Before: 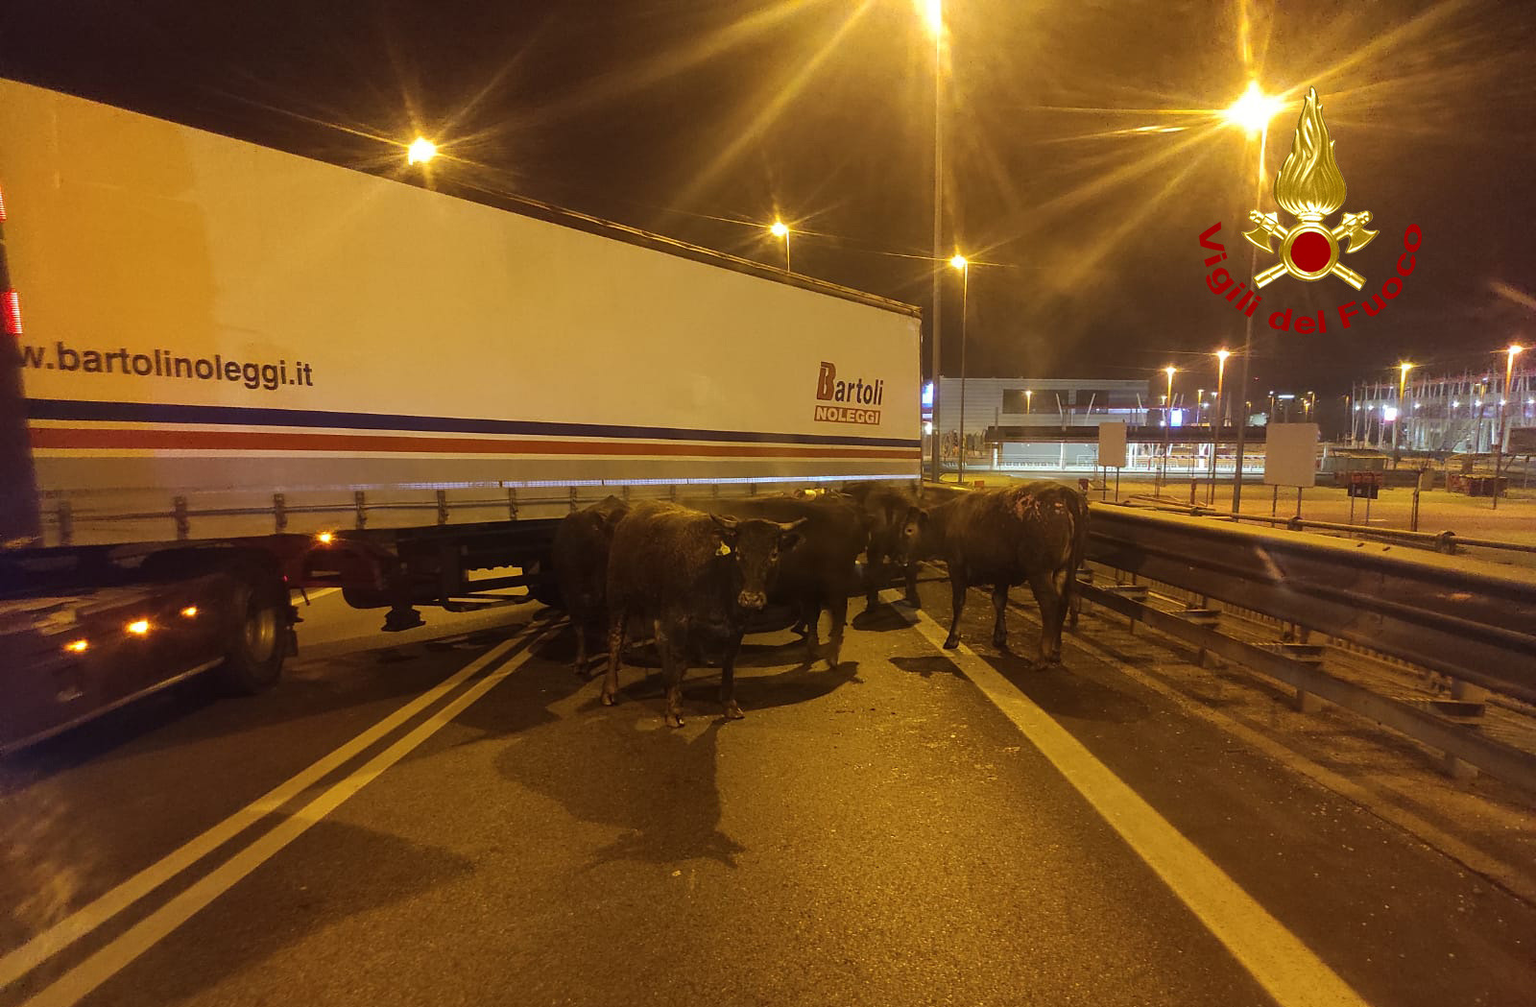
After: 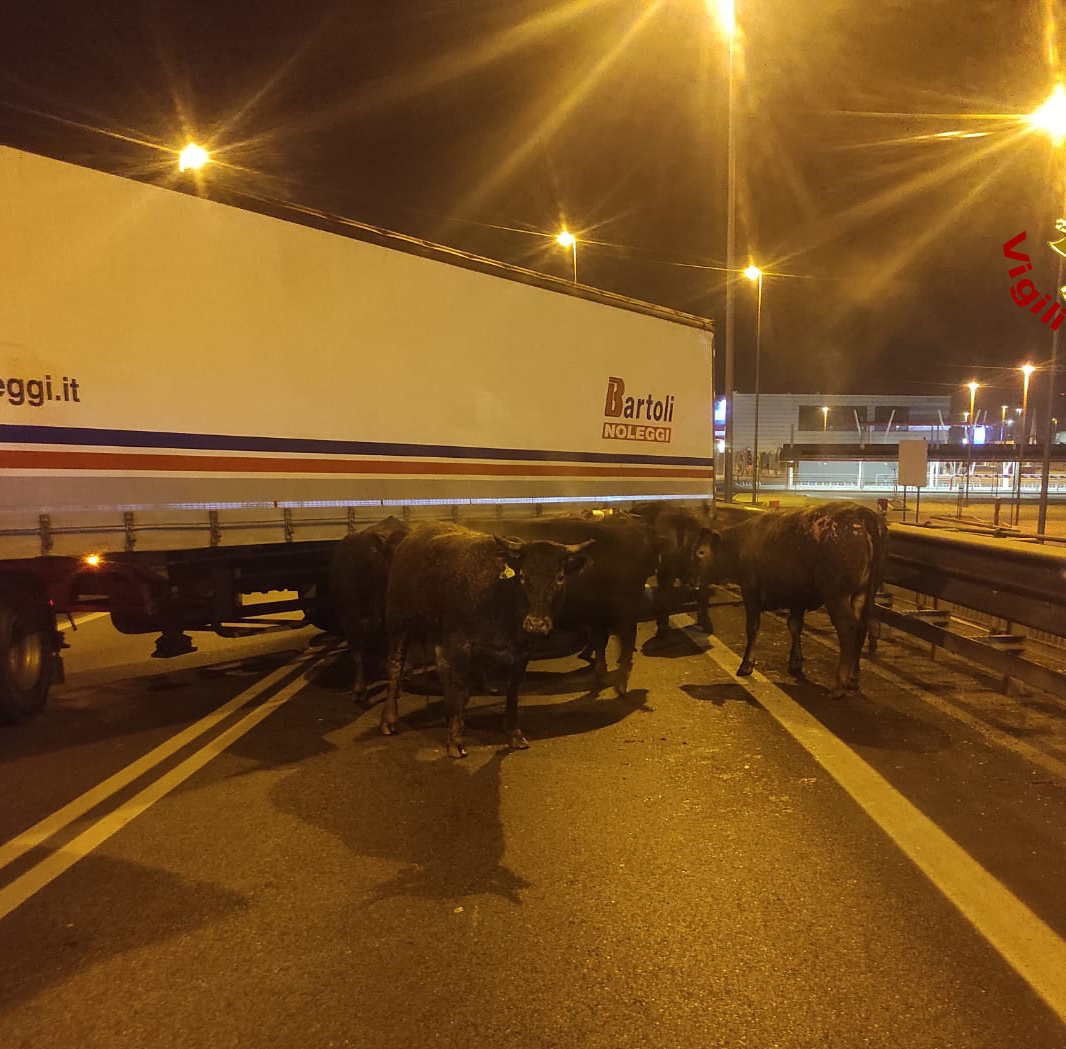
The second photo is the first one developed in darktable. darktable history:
crop: left 15.399%, right 17.935%
